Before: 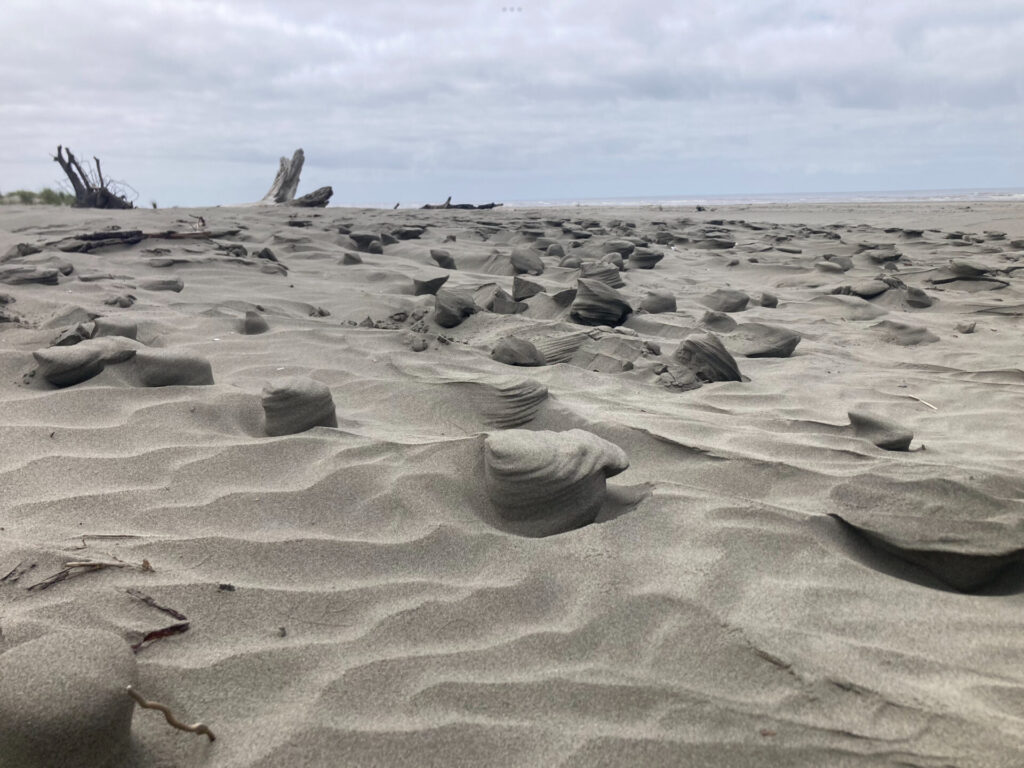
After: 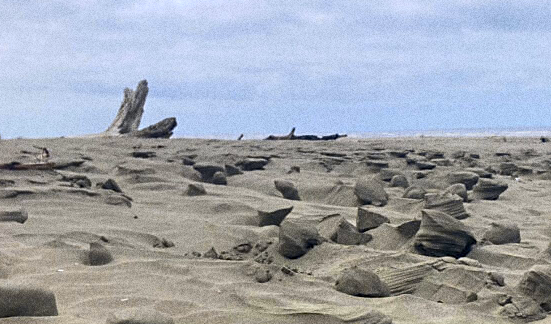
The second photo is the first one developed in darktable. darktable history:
sharpen: on, module defaults
grain: coarseness 0.09 ISO, strength 40%
crop: left 15.306%, top 9.065%, right 30.789%, bottom 48.638%
color contrast: green-magenta contrast 1.12, blue-yellow contrast 1.95, unbound 0
